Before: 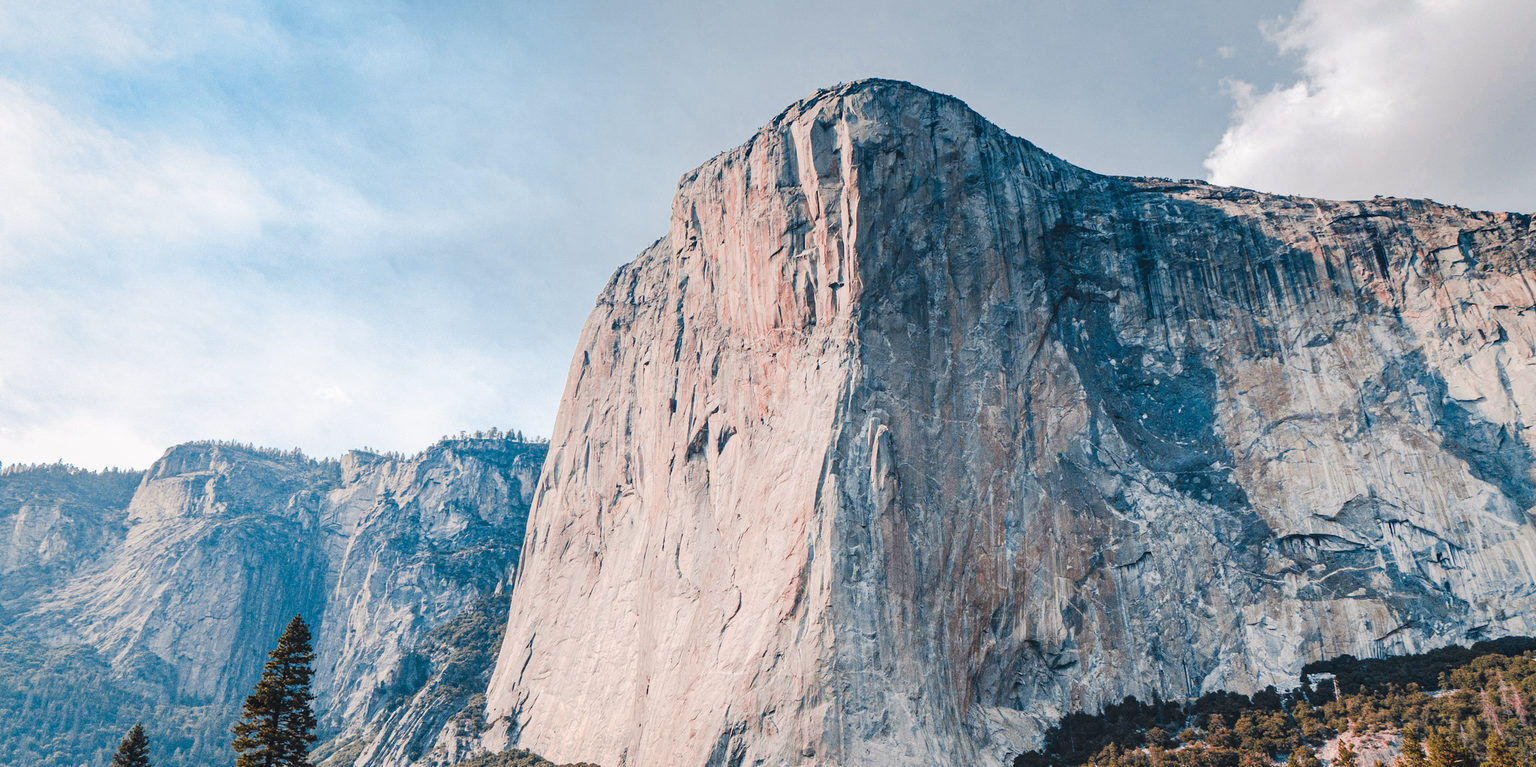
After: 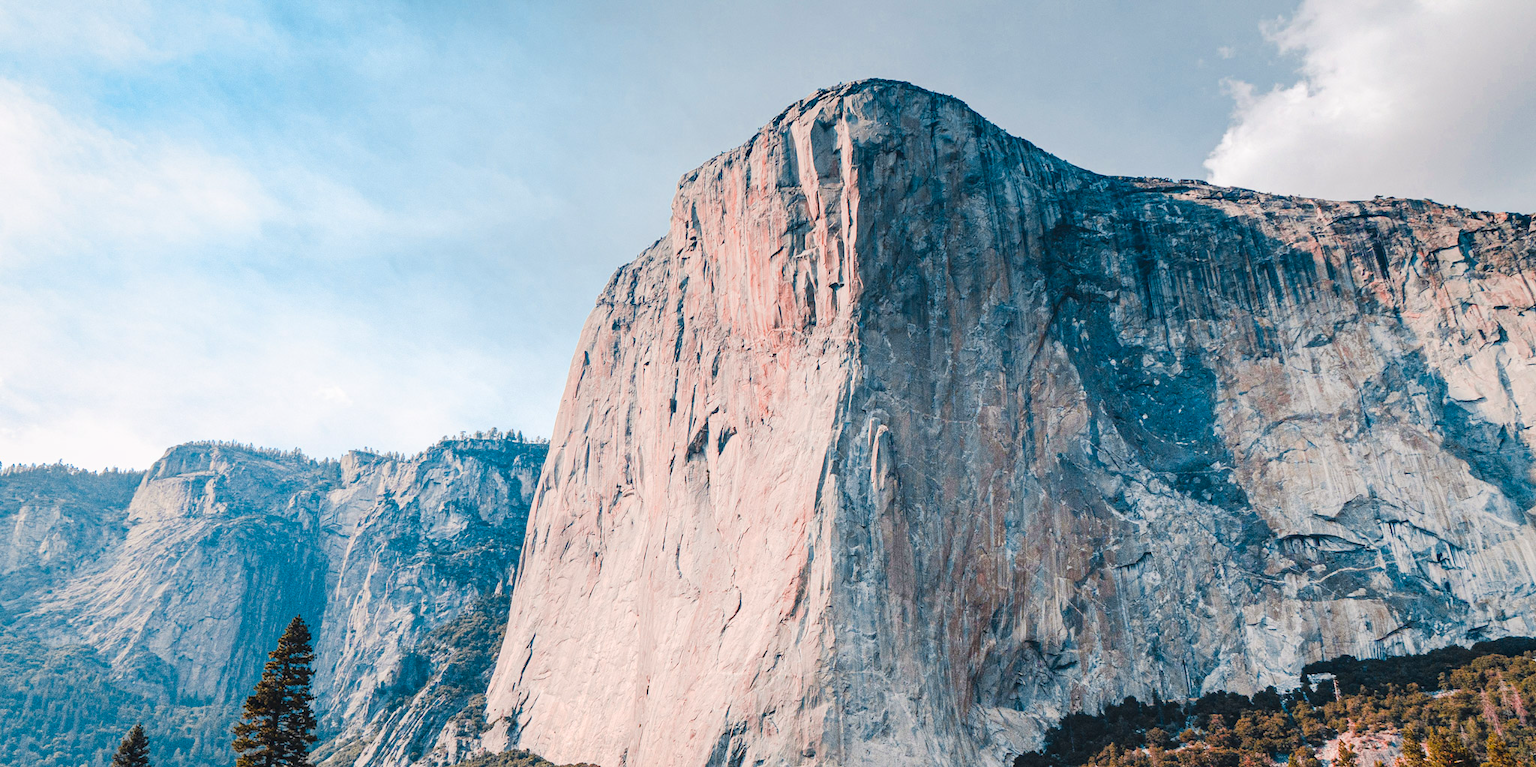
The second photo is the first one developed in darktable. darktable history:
shadows and highlights: shadows -28.23, highlights 29.37
